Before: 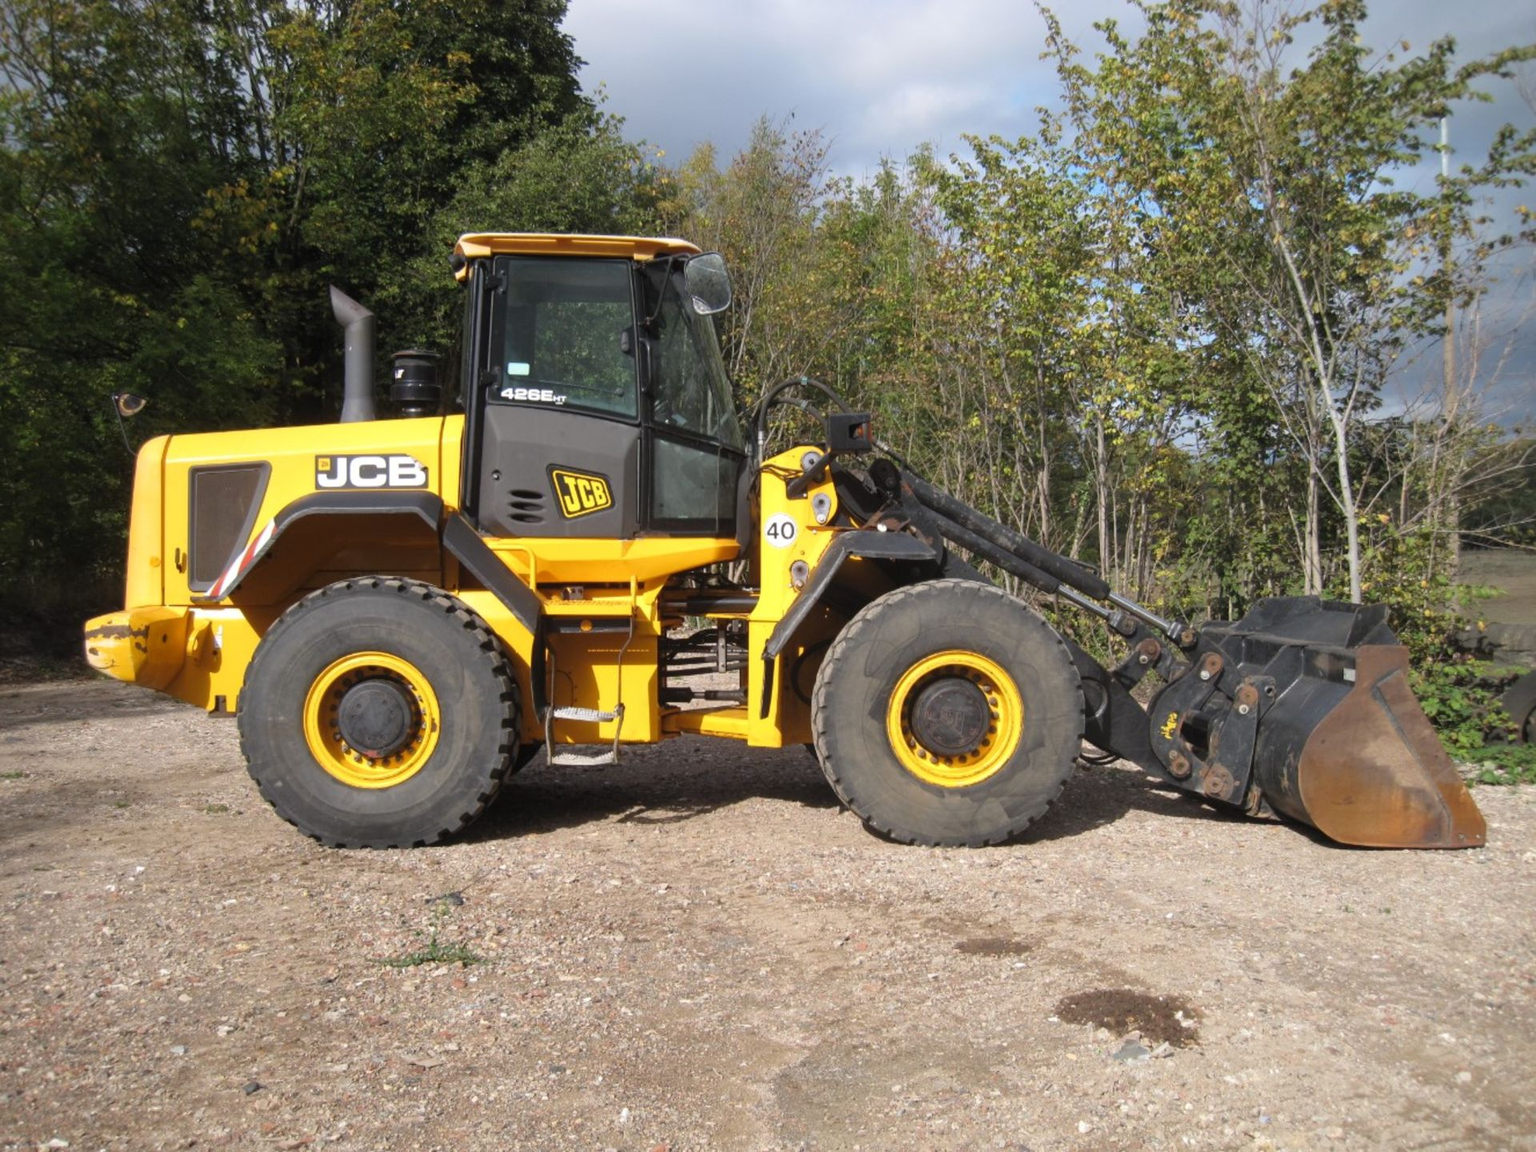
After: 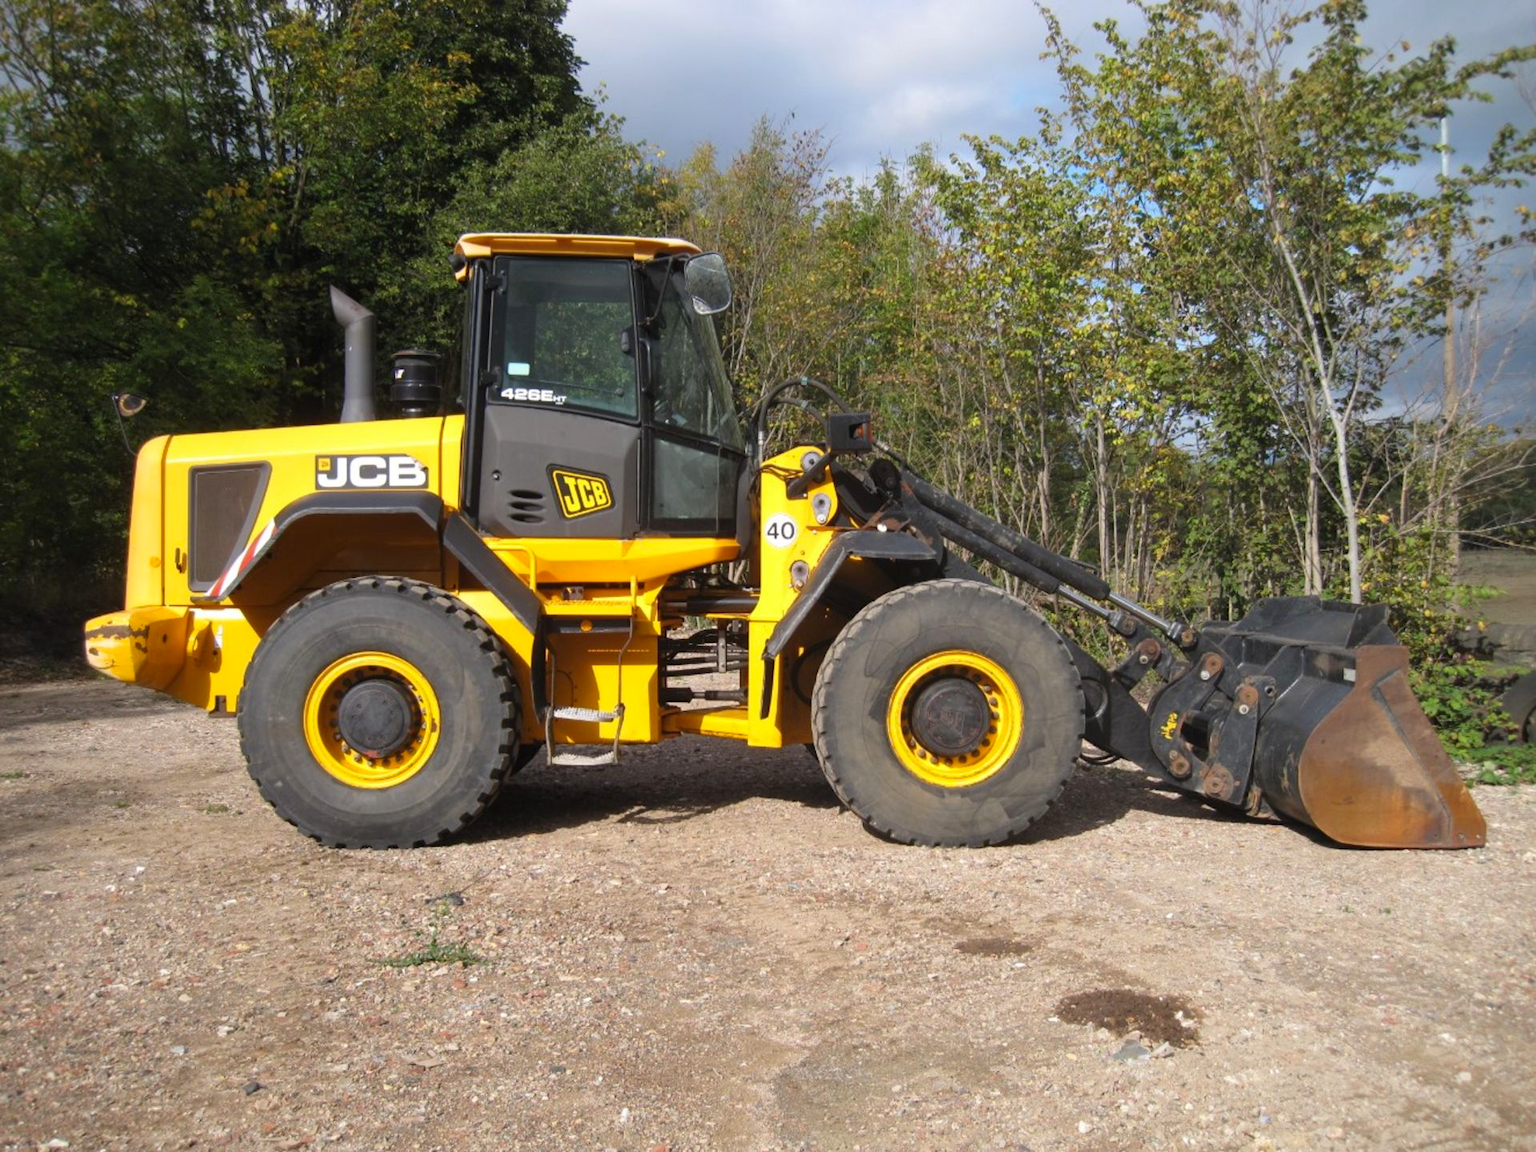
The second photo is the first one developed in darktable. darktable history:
contrast brightness saturation: contrast 0.035, saturation 0.153
